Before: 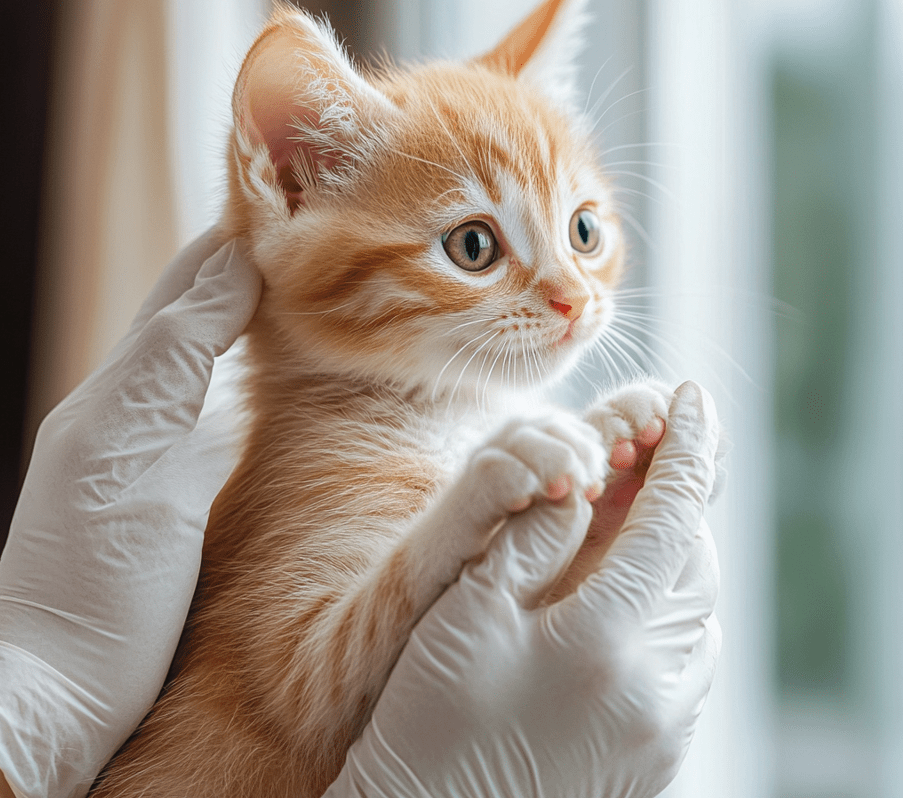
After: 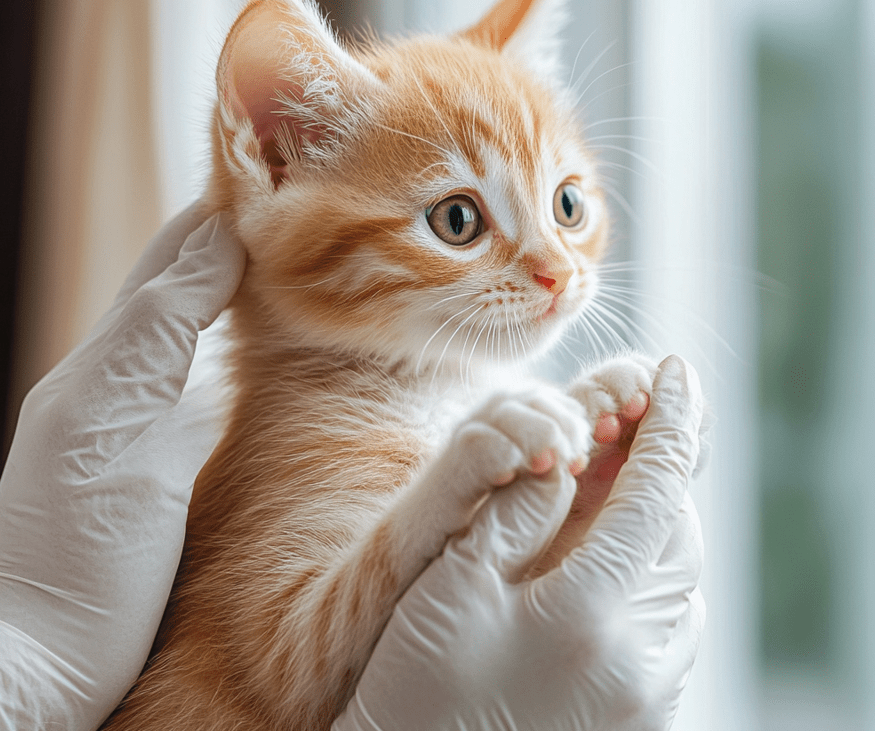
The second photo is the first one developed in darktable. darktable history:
crop: left 1.871%, top 3.341%, right 1.169%, bottom 4.981%
